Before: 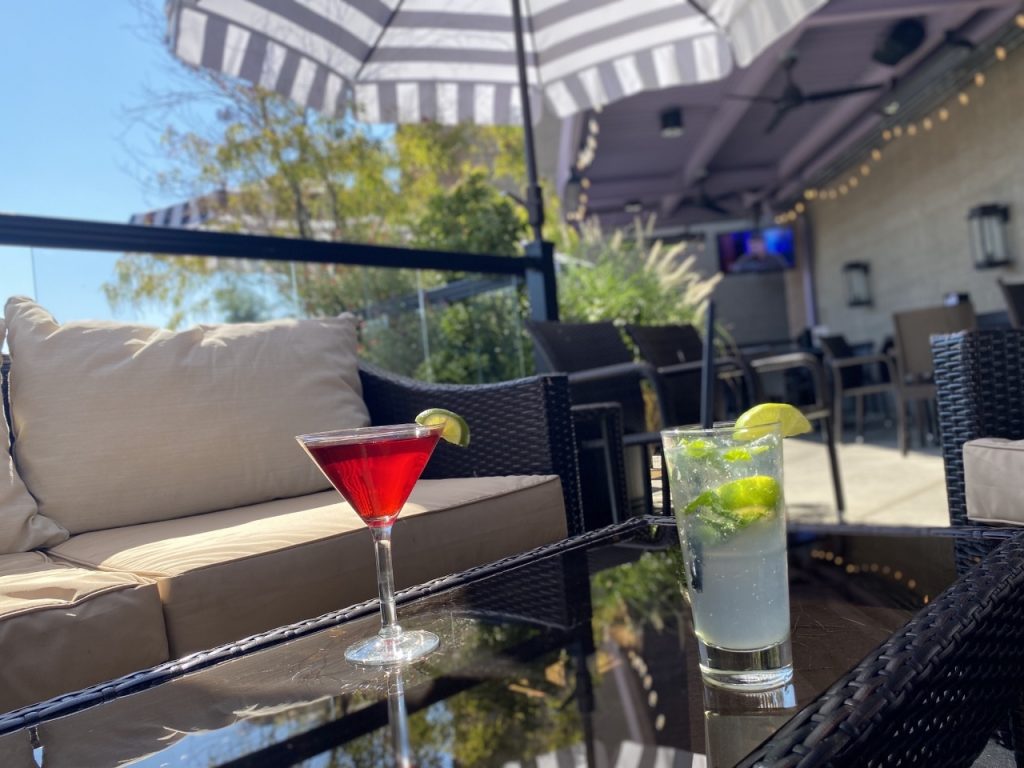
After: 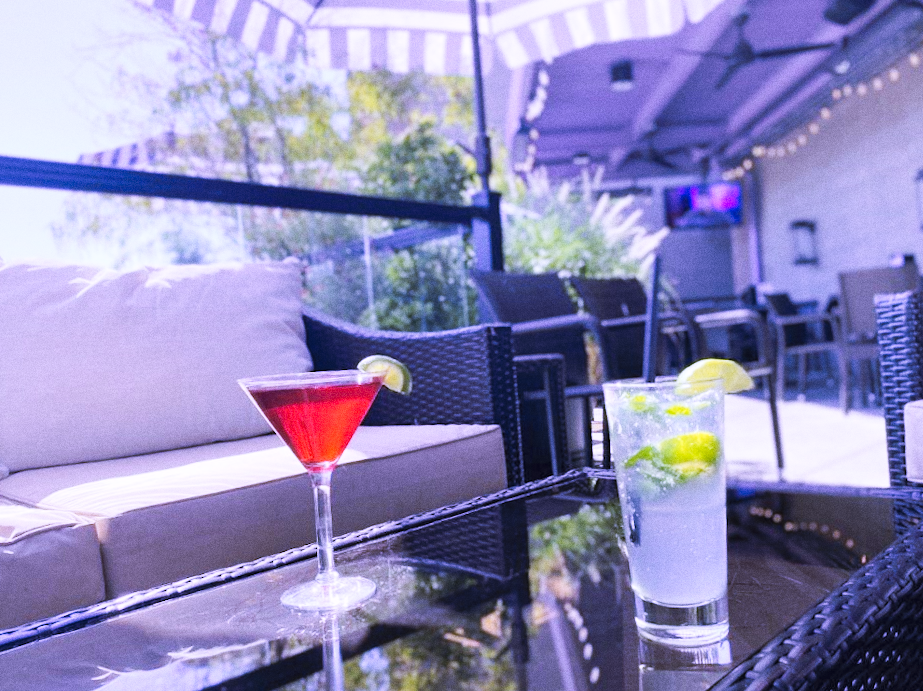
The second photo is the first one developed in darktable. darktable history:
tone curve: curves: ch0 [(0, 0) (0.003, 0.017) (0.011, 0.018) (0.025, 0.03) (0.044, 0.051) (0.069, 0.075) (0.1, 0.104) (0.136, 0.138) (0.177, 0.183) (0.224, 0.237) (0.277, 0.294) (0.335, 0.361) (0.399, 0.446) (0.468, 0.552) (0.543, 0.66) (0.623, 0.753) (0.709, 0.843) (0.801, 0.912) (0.898, 0.962) (1, 1)], preserve colors none
white balance: red 0.98, blue 1.61
crop and rotate: angle -1.96°, left 3.097%, top 4.154%, right 1.586%, bottom 0.529%
rotate and perspective: rotation -0.45°, automatic cropping original format, crop left 0.008, crop right 0.992, crop top 0.012, crop bottom 0.988
shadows and highlights: shadows 25, highlights -25
grain: coarseness 0.47 ISO
contrast brightness saturation: brightness 0.15
